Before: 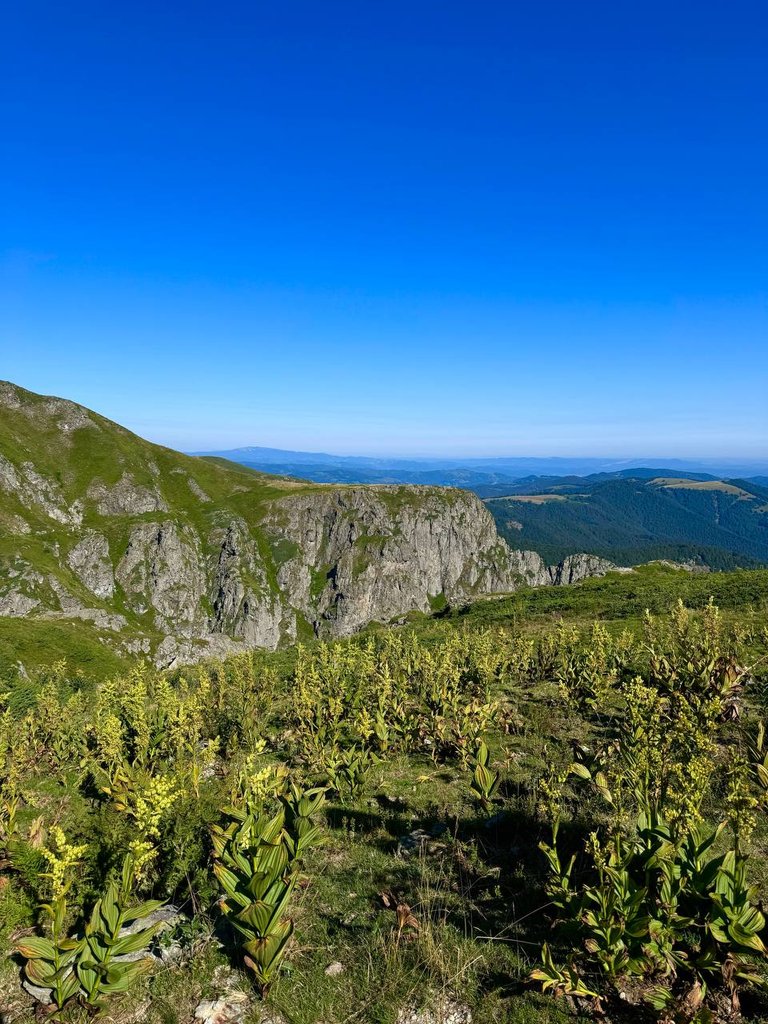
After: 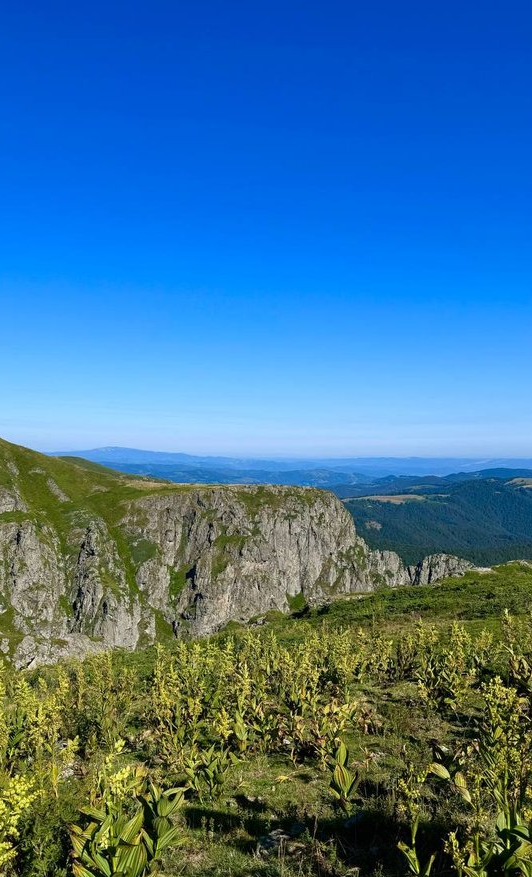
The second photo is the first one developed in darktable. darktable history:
crop: left 18.444%, right 12.189%, bottom 14.296%
